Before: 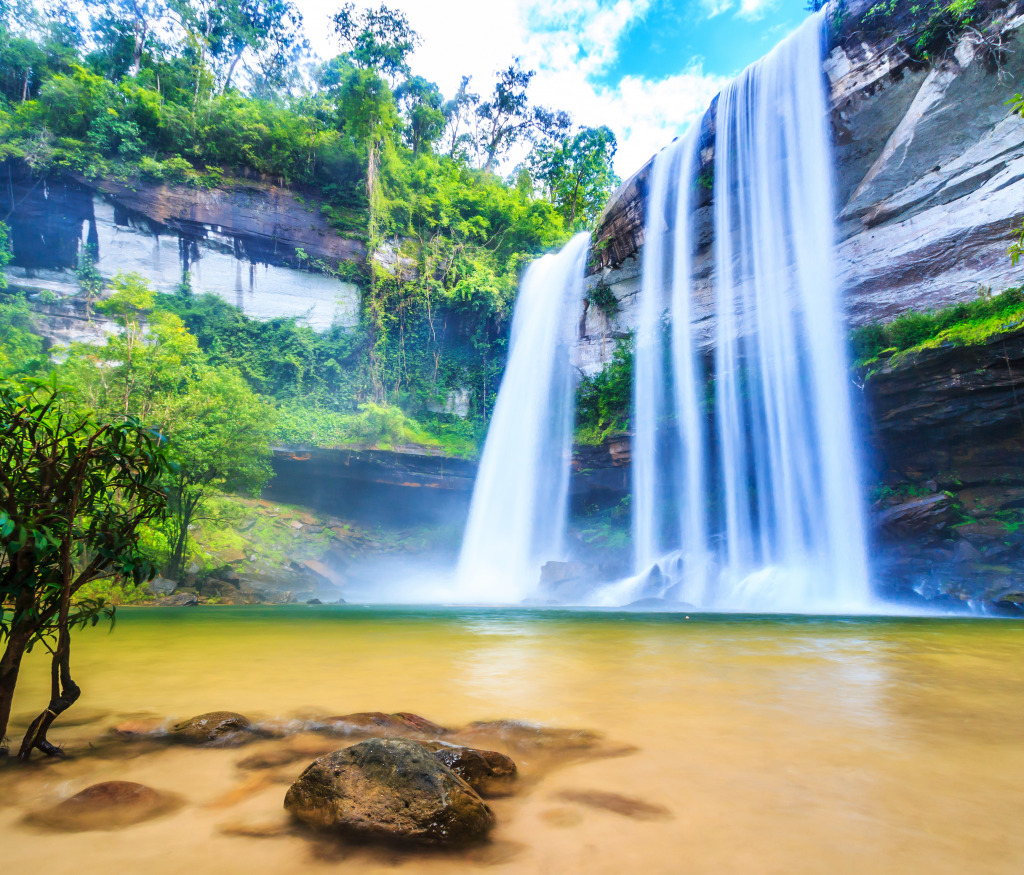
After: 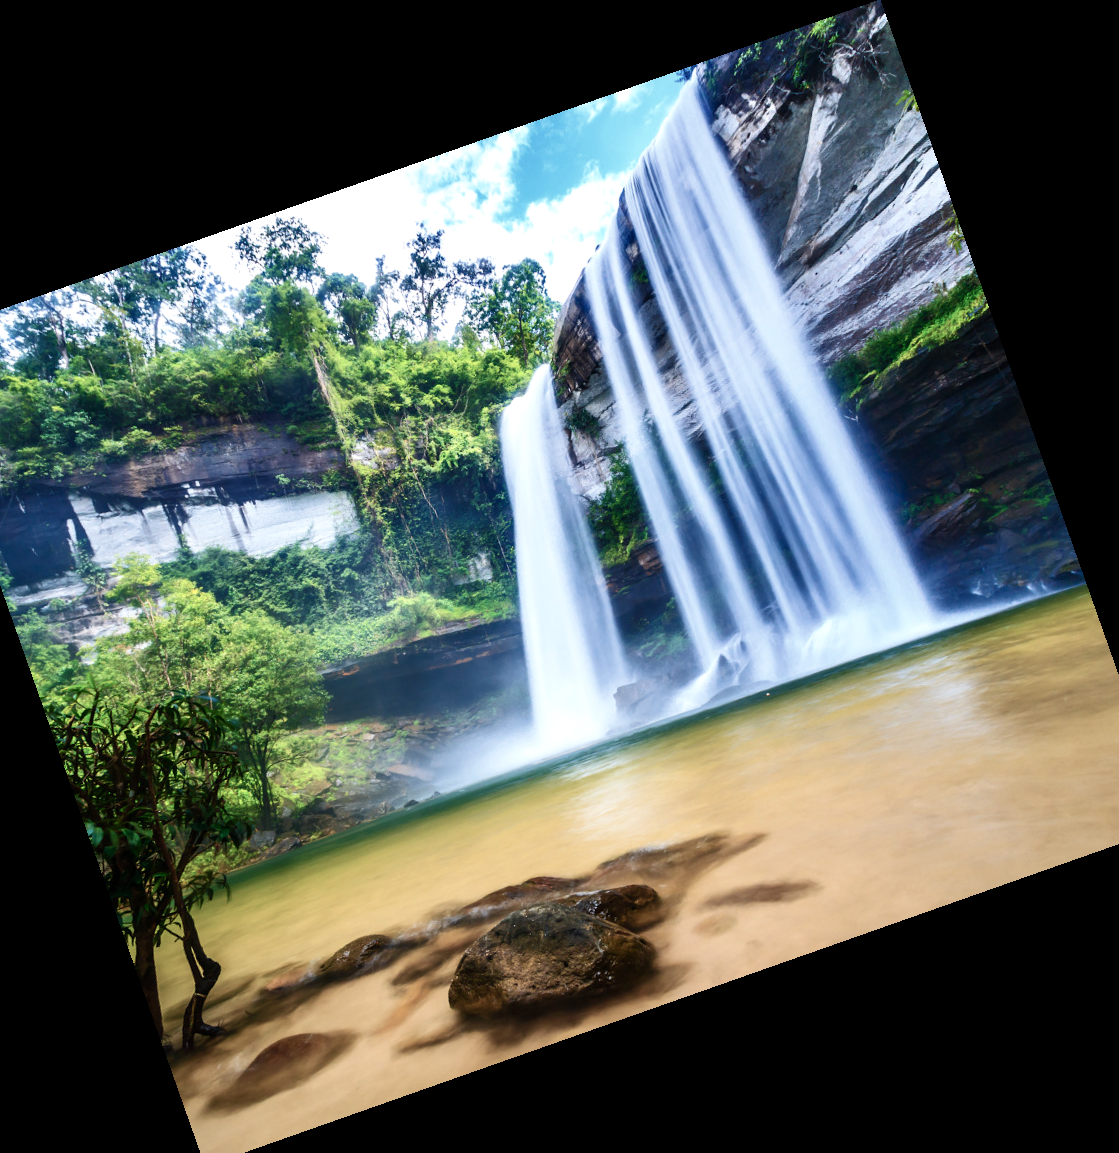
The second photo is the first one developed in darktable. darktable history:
color balance rgb: perceptual saturation grading › highlights -31.88%, perceptual saturation grading › mid-tones 5.8%, perceptual saturation grading › shadows 18.12%, perceptual brilliance grading › highlights 3.62%, perceptual brilliance grading › mid-tones -18.12%, perceptual brilliance grading › shadows -41.3%
crop and rotate: angle 19.43°, left 6.812%, right 4.125%, bottom 1.087%
